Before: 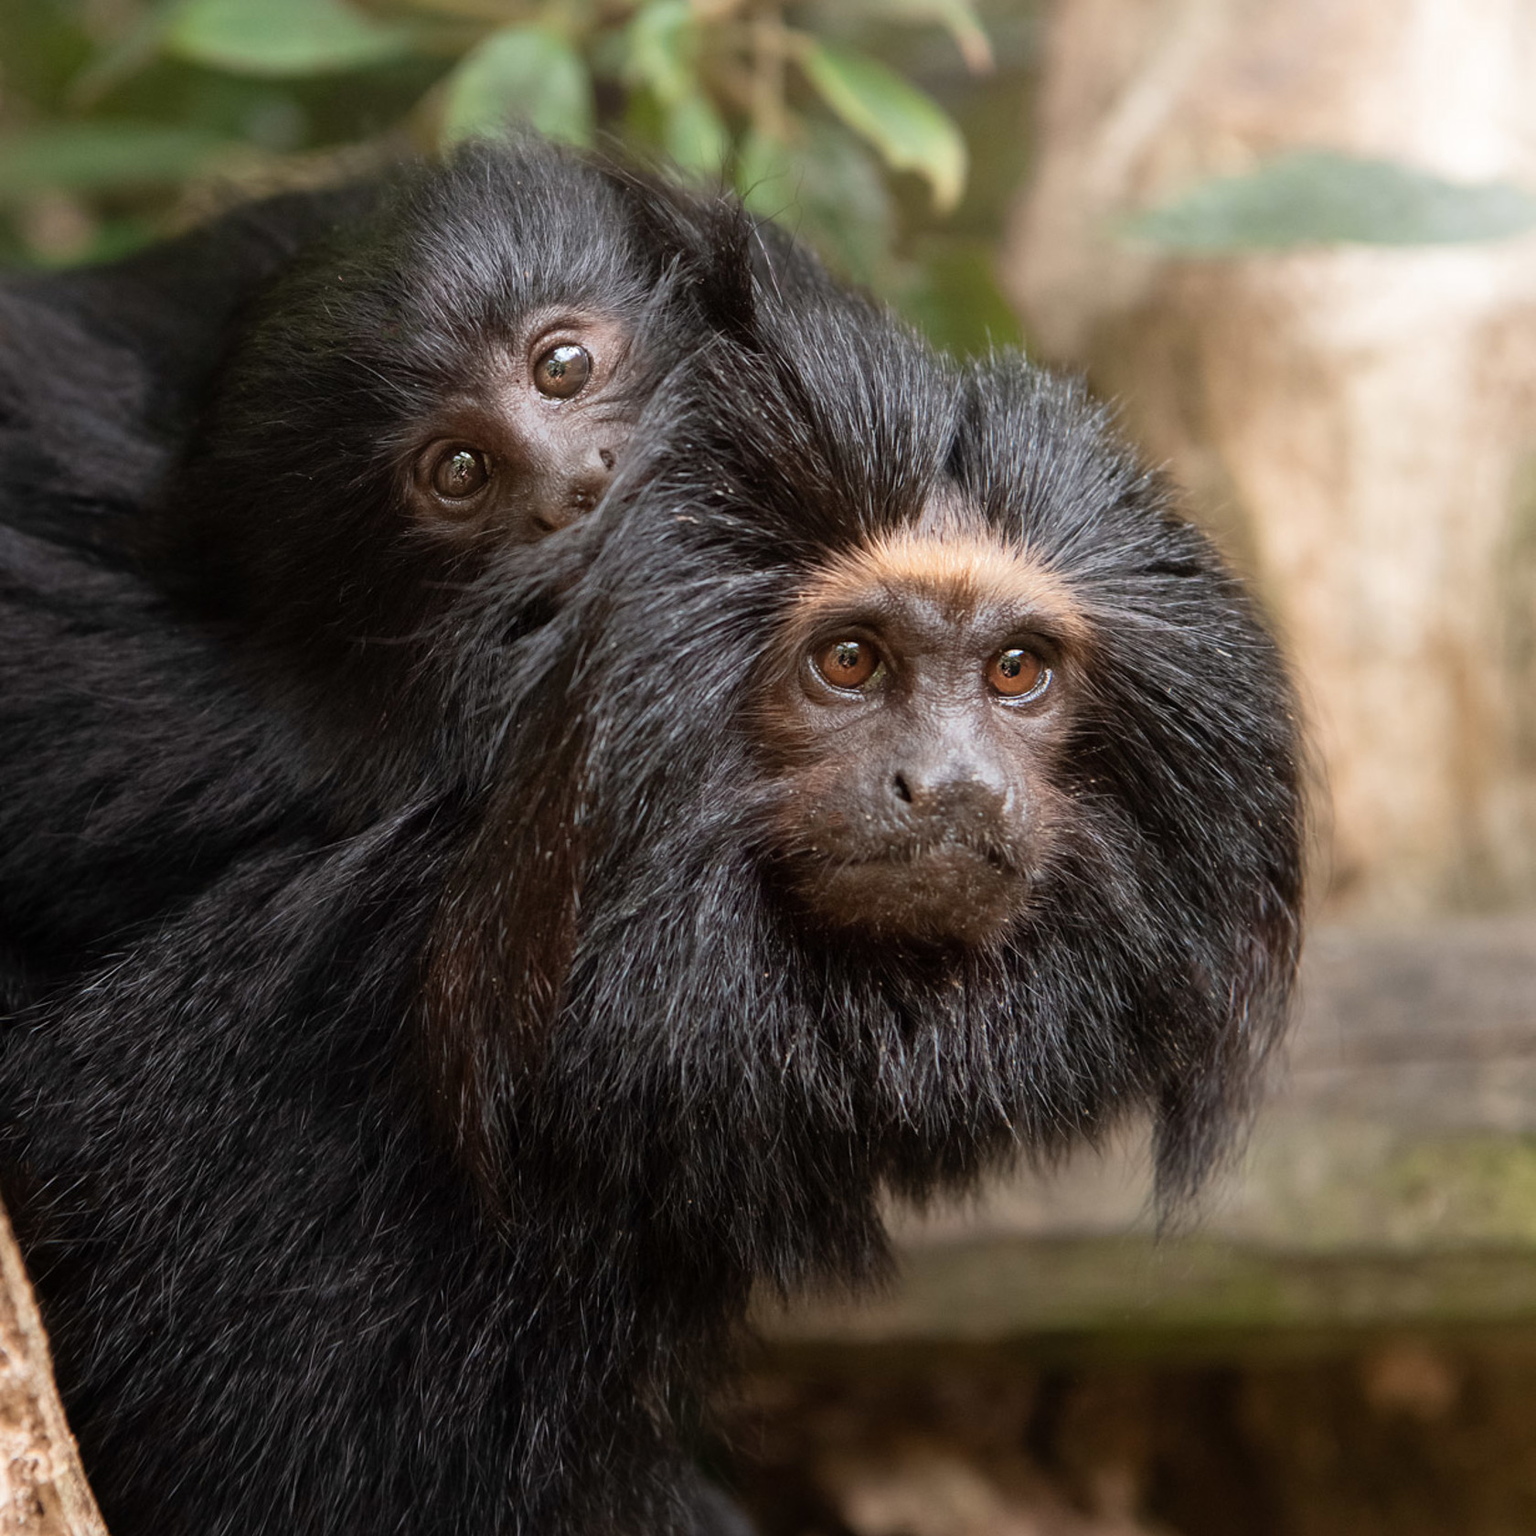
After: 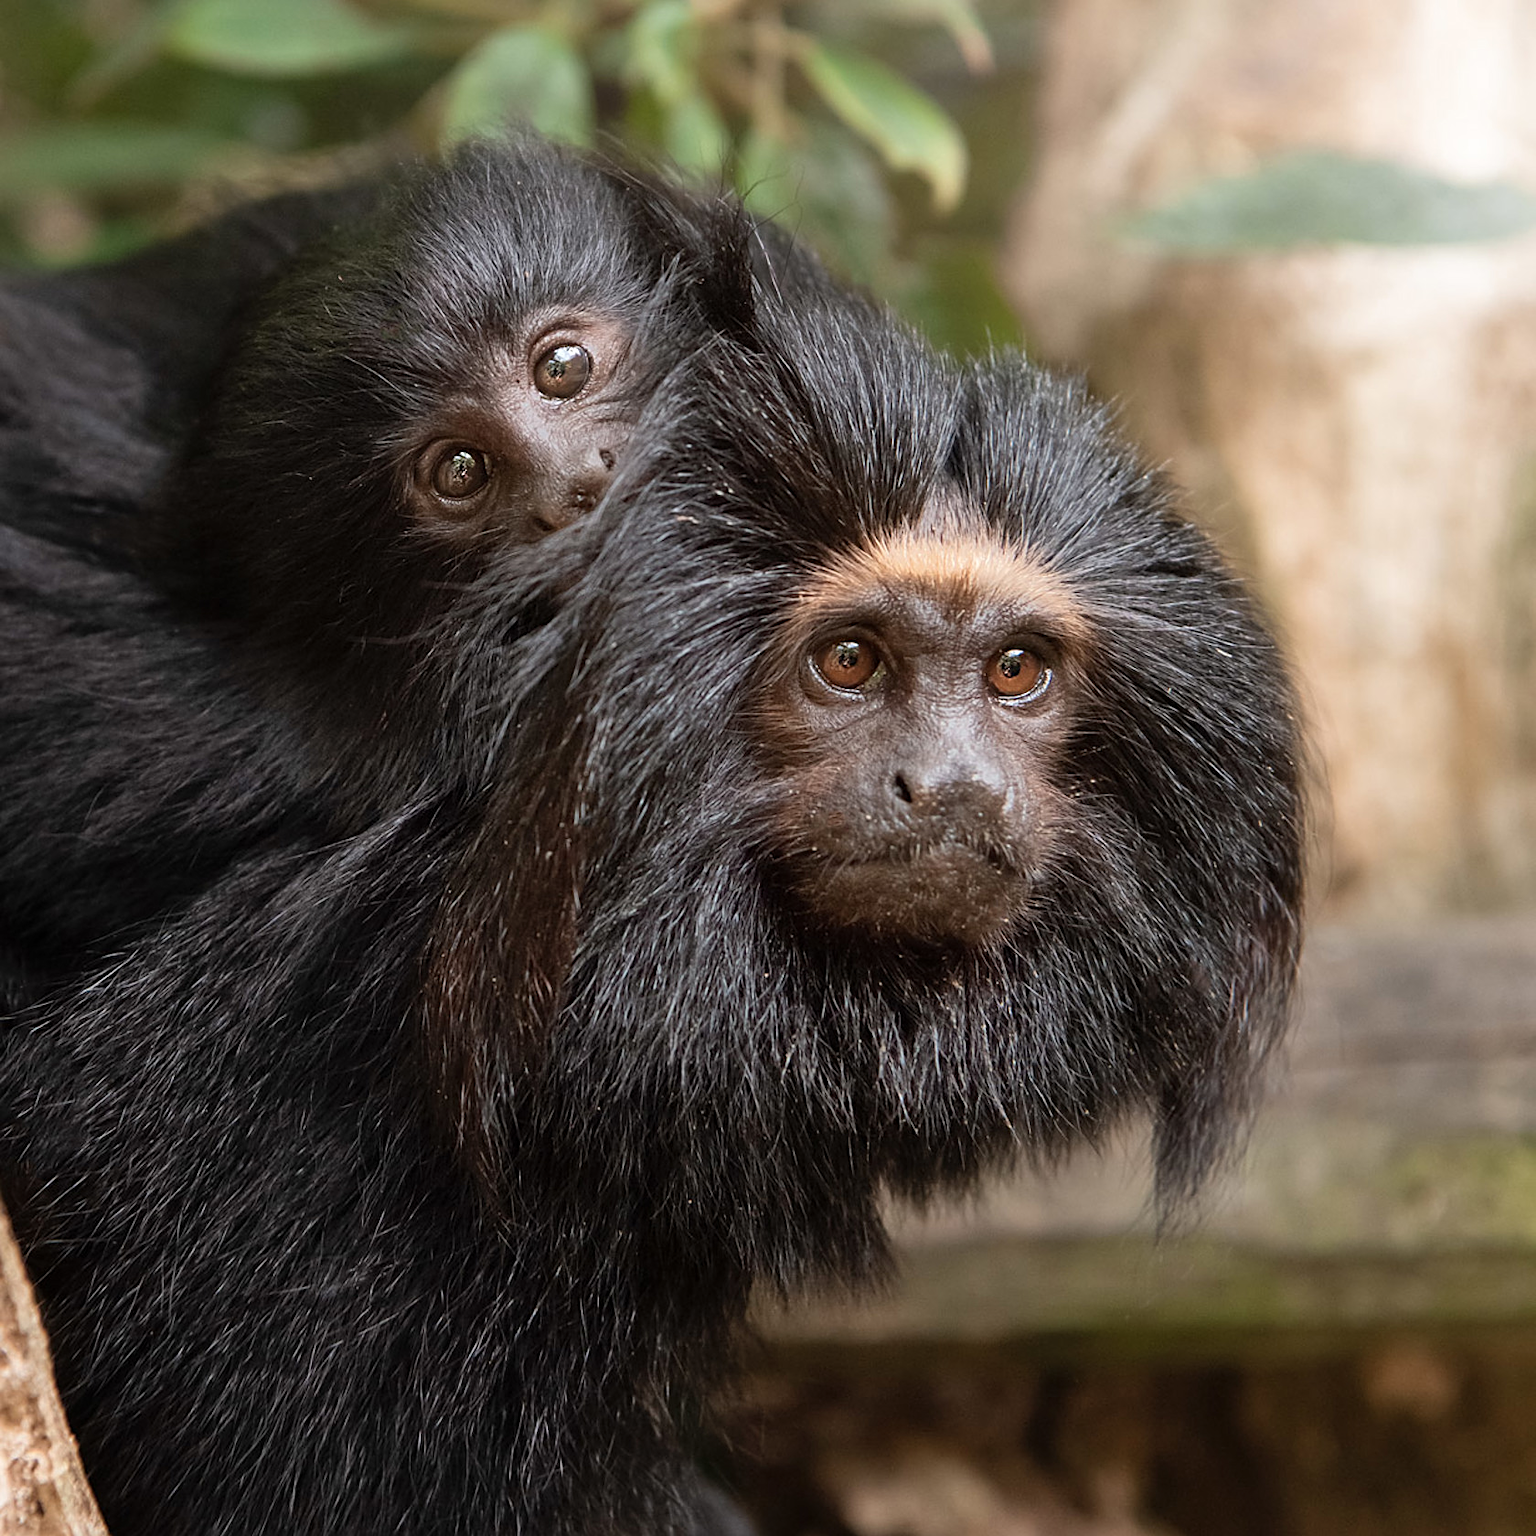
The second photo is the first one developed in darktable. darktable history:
sharpen: on, module defaults
shadows and highlights: shadows 30.86, highlights 0, soften with gaussian
